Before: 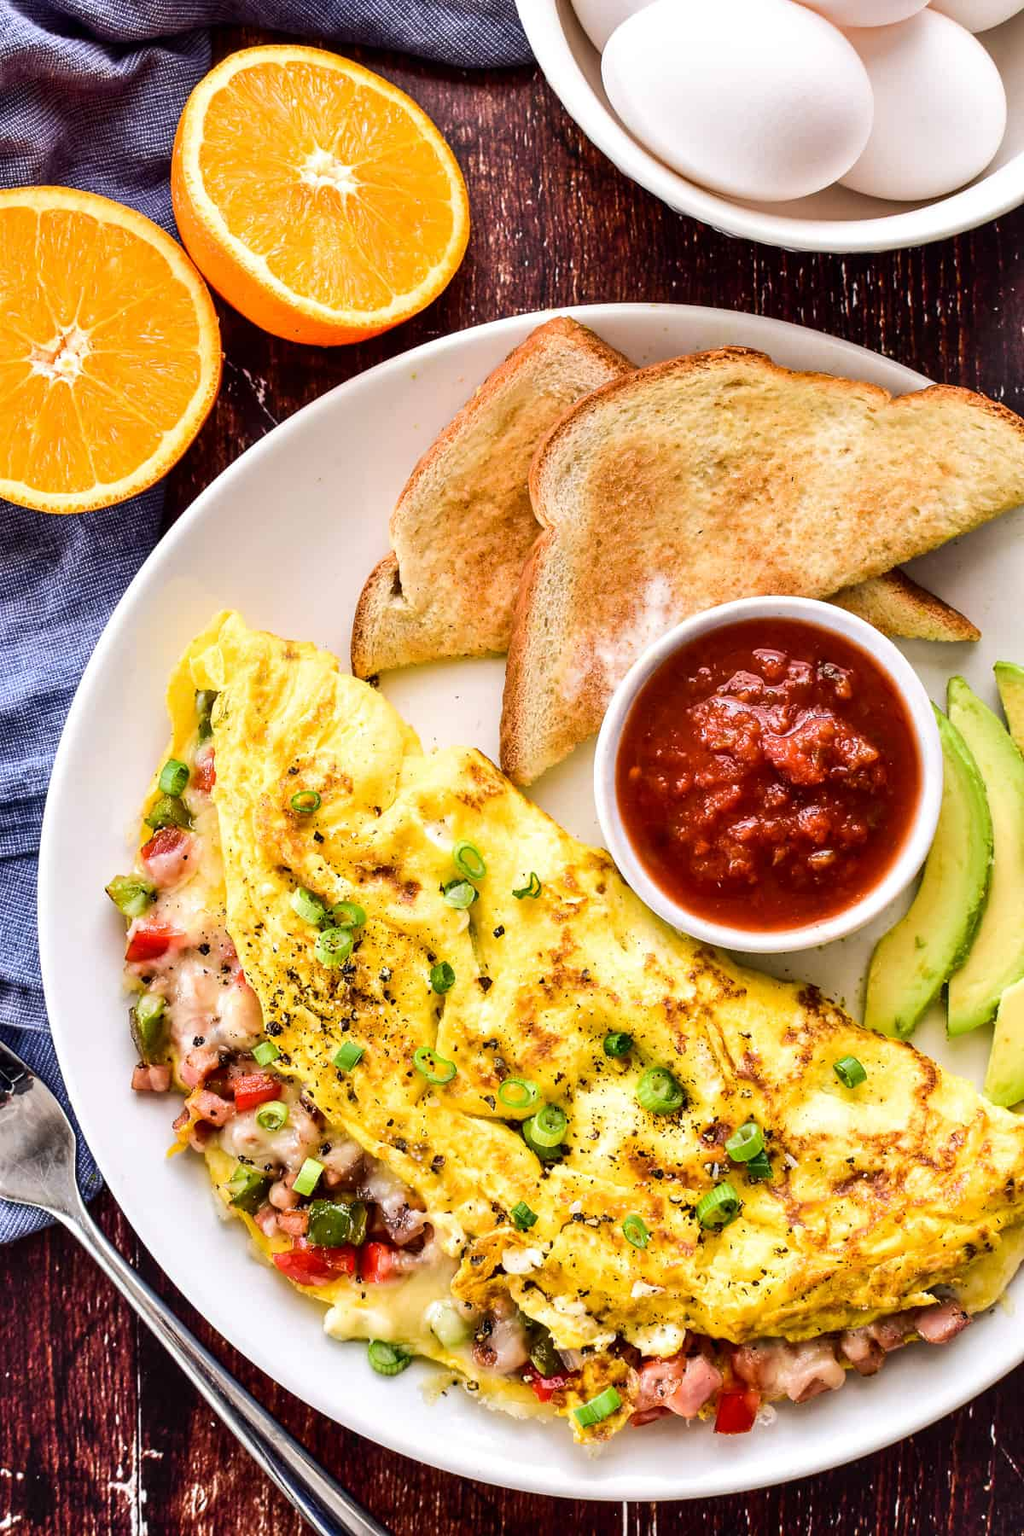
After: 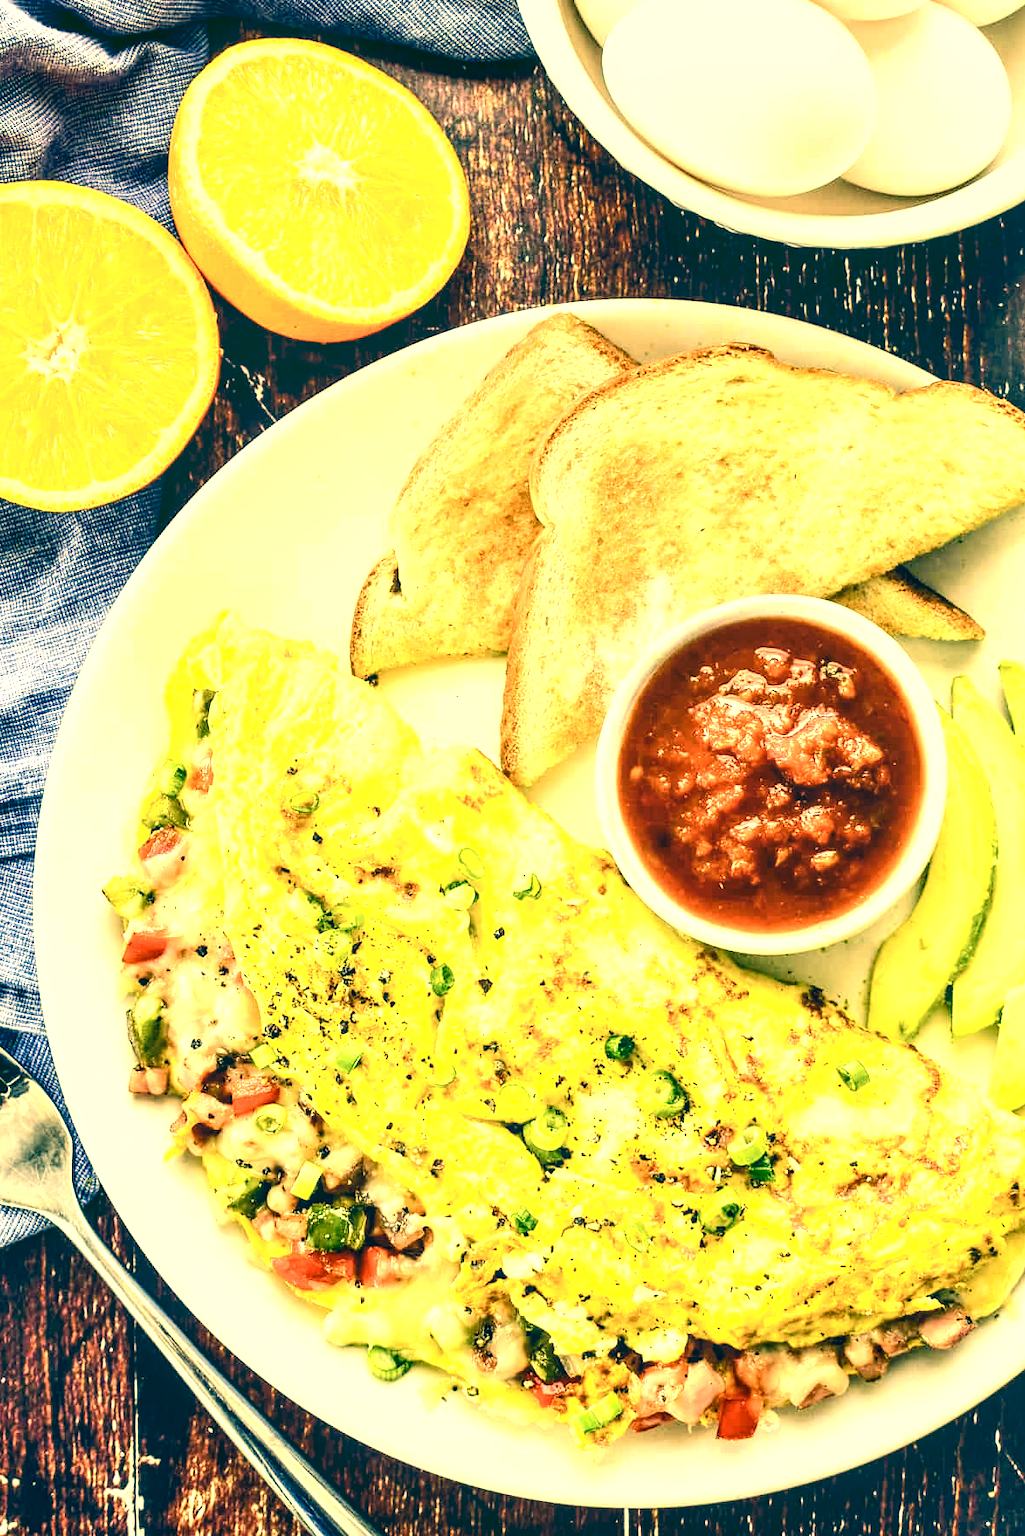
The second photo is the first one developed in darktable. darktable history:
color balance rgb: highlights gain › chroma 2.94%, highlights gain › hue 60.57°, global offset › chroma 0.25%, global offset › hue 256.52°, perceptual saturation grading › global saturation 20%, perceptual saturation grading › highlights -50%, perceptual saturation grading › shadows 30%, contrast 15%
color correction: highlights a* 1.83, highlights b* 34.02, shadows a* -36.68, shadows b* -5.48
tone curve: curves: ch0 [(0, 0) (0.078, 0.052) (0.236, 0.22) (0.427, 0.472) (0.508, 0.586) (0.654, 0.742) (0.793, 0.851) (0.994, 0.974)]; ch1 [(0, 0) (0.161, 0.092) (0.35, 0.33) (0.392, 0.392) (0.456, 0.456) (0.505, 0.502) (0.537, 0.518) (0.553, 0.534) (0.602, 0.579) (0.718, 0.718) (1, 1)]; ch2 [(0, 0) (0.346, 0.362) (0.411, 0.412) (0.502, 0.502) (0.531, 0.521) (0.586, 0.59) (0.621, 0.604) (1, 1)], color space Lab, independent channels, preserve colors none
exposure: exposure 1.137 EV, compensate highlight preservation false
local contrast: on, module defaults
crop: left 0.434%, top 0.485%, right 0.244%, bottom 0.386%
